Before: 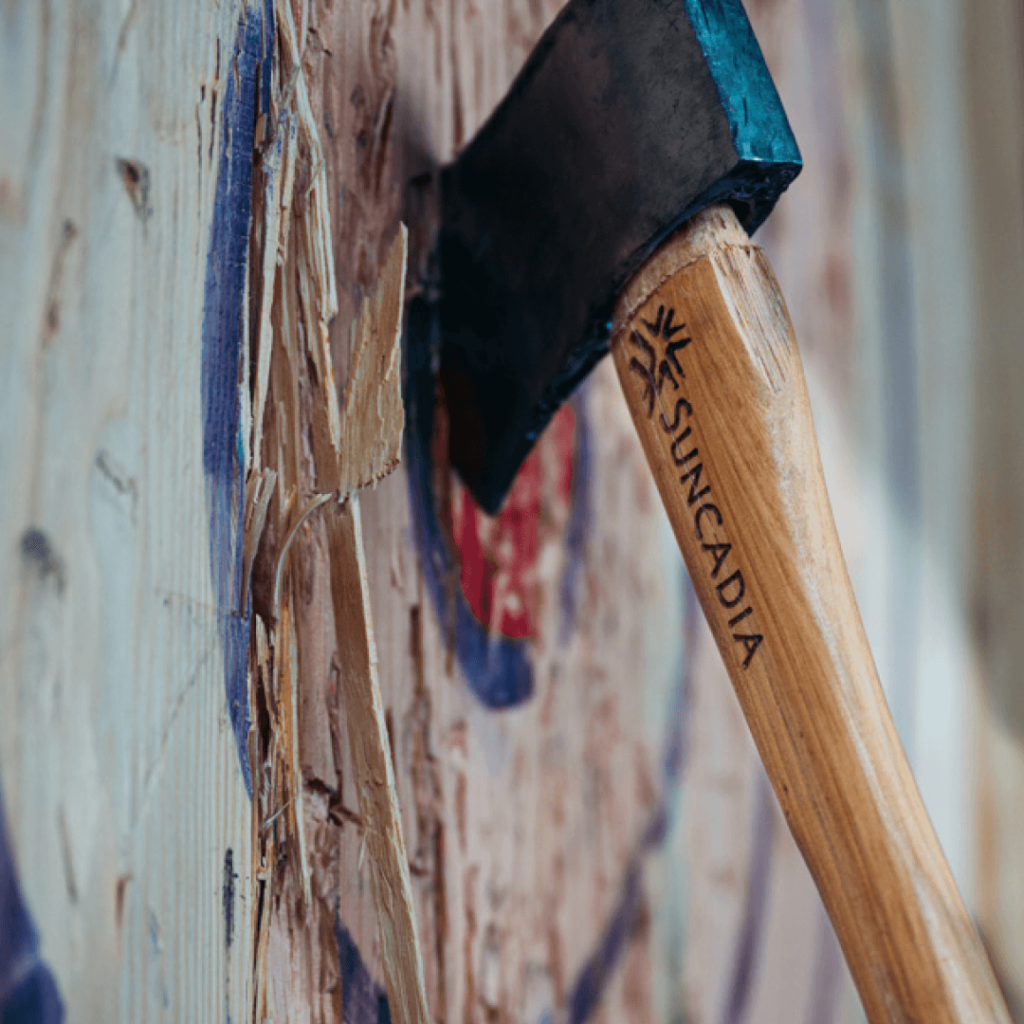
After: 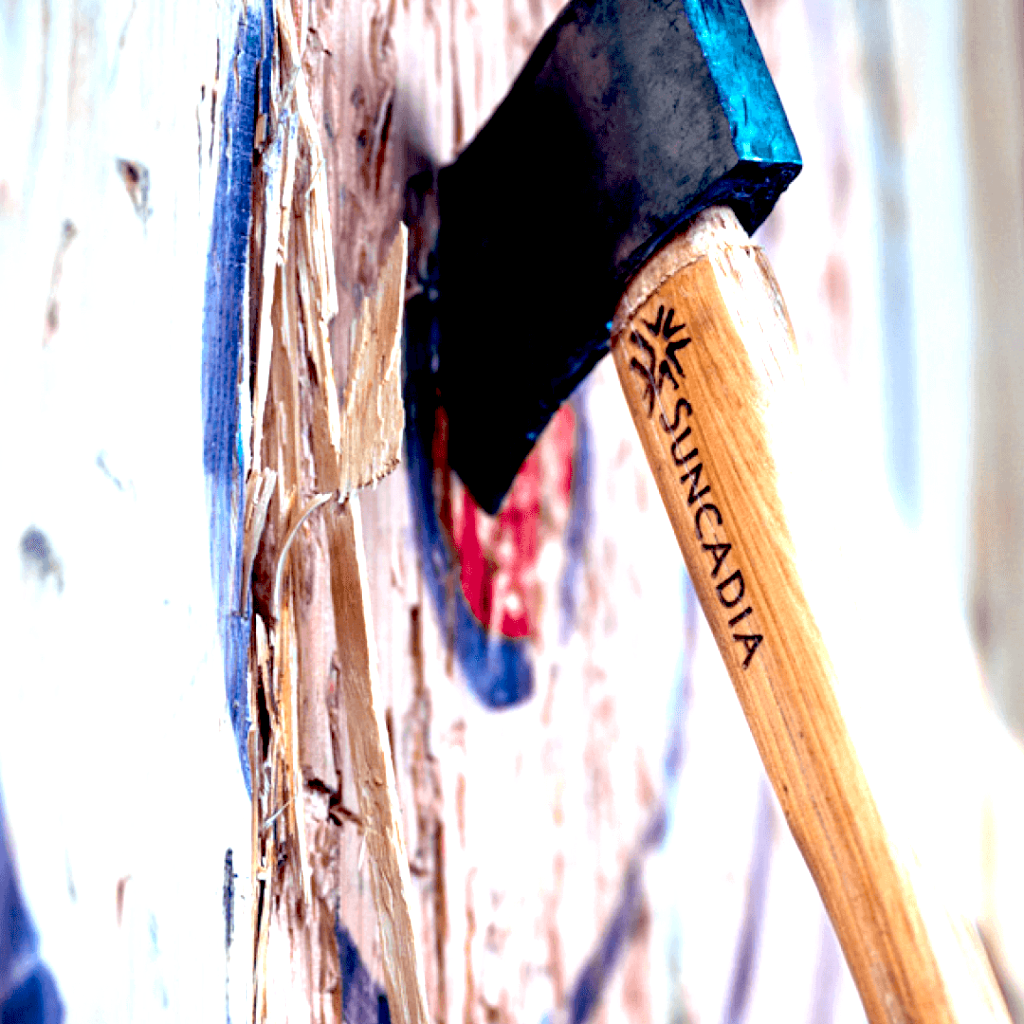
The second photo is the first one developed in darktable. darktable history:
white balance: red 0.984, blue 1.059
exposure: black level correction 0.016, exposure 1.774 EV, compensate highlight preservation false
